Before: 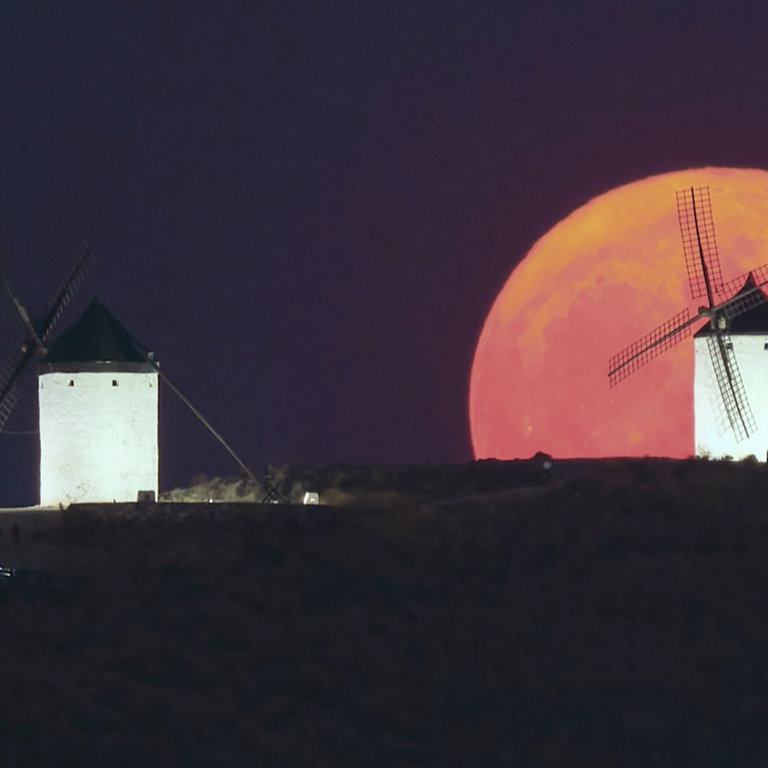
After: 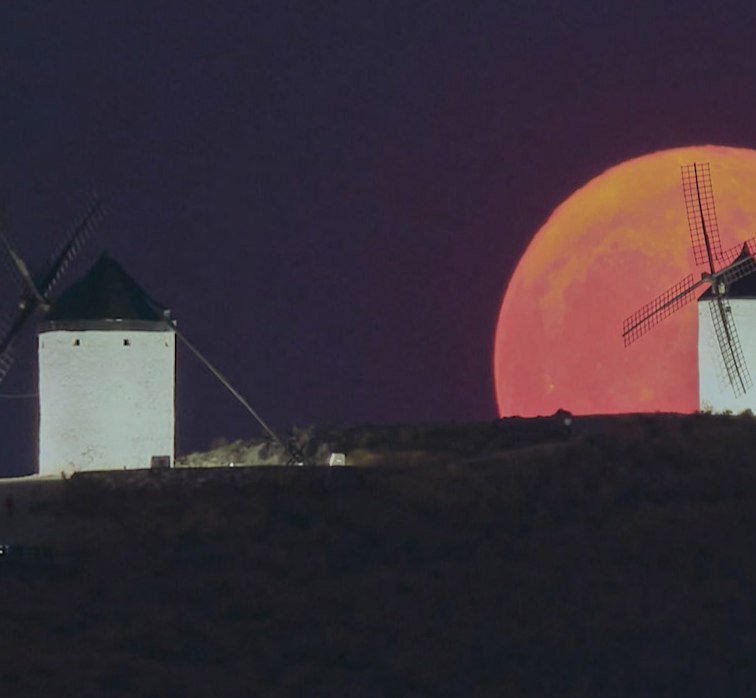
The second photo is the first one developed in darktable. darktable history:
tone equalizer: -8 EV -0.002 EV, -7 EV 0.005 EV, -6 EV -0.008 EV, -5 EV 0.007 EV, -4 EV -0.042 EV, -3 EV -0.233 EV, -2 EV -0.662 EV, -1 EV -0.983 EV, +0 EV -0.969 EV, smoothing diameter 2%, edges refinement/feathering 20, mask exposure compensation -1.57 EV, filter diffusion 5
rotate and perspective: rotation -0.013°, lens shift (vertical) -0.027, lens shift (horizontal) 0.178, crop left 0.016, crop right 0.989, crop top 0.082, crop bottom 0.918
